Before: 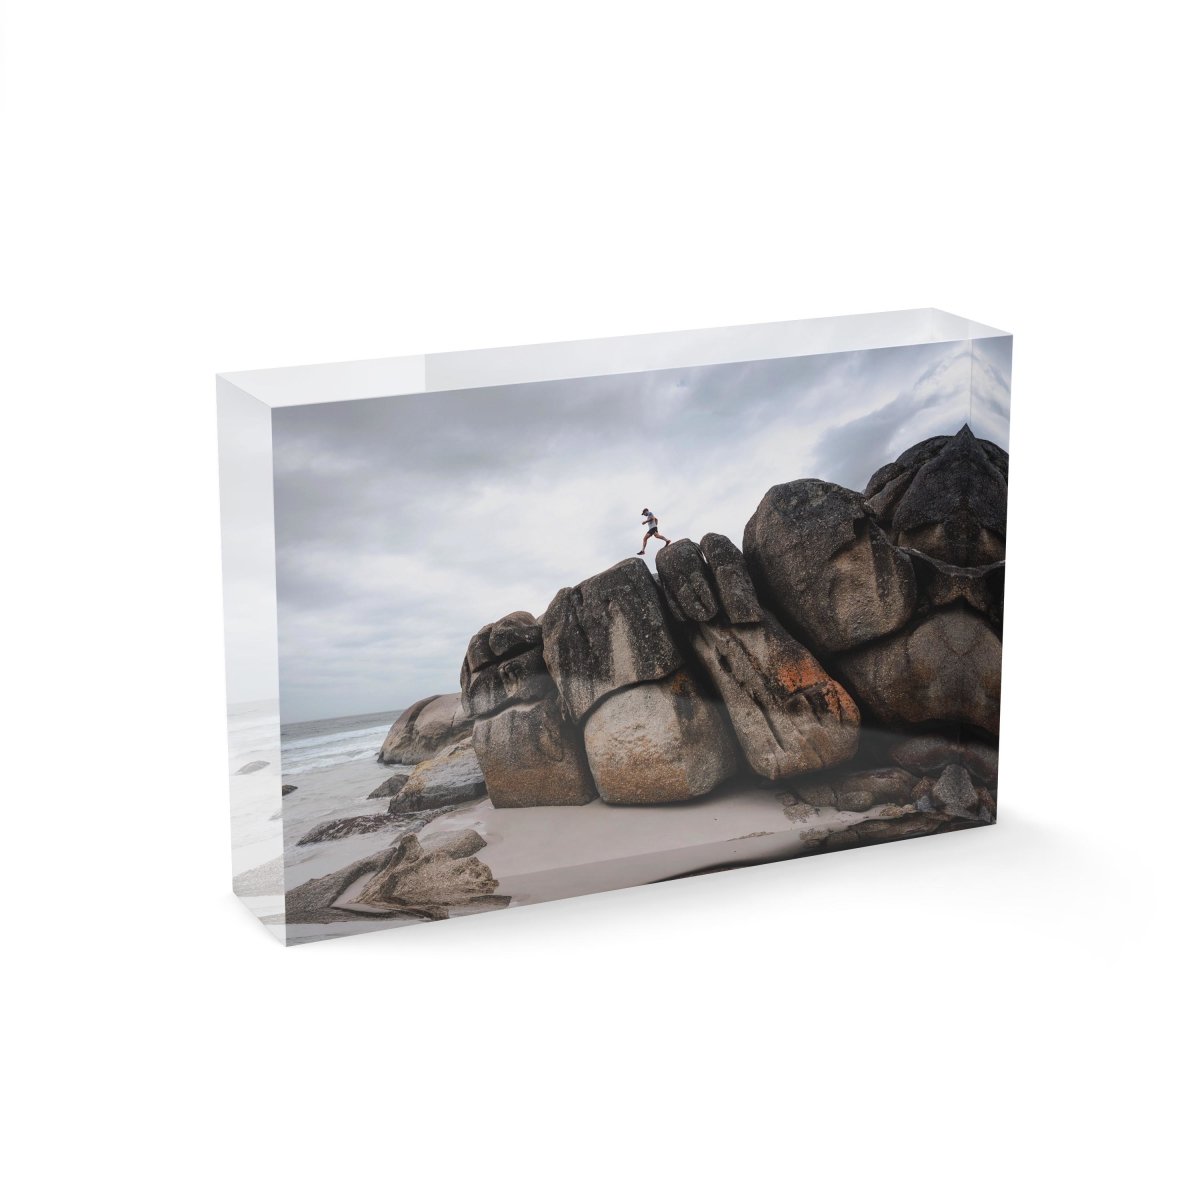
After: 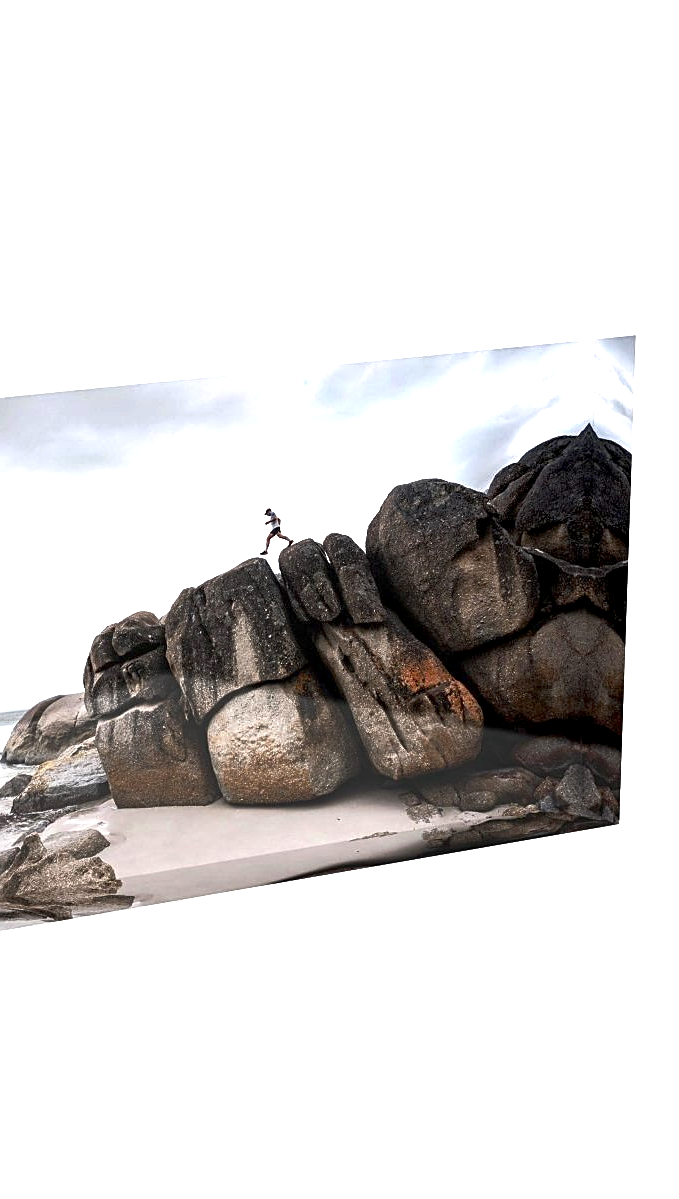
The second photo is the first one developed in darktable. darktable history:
sharpen: on, module defaults
exposure: black level correction 0.011, exposure 1.088 EV, compensate exposure bias true, compensate highlight preservation false
rgb curve: curves: ch0 [(0, 0) (0.415, 0.237) (1, 1)]
crop: left 31.458%, top 0%, right 11.876%
